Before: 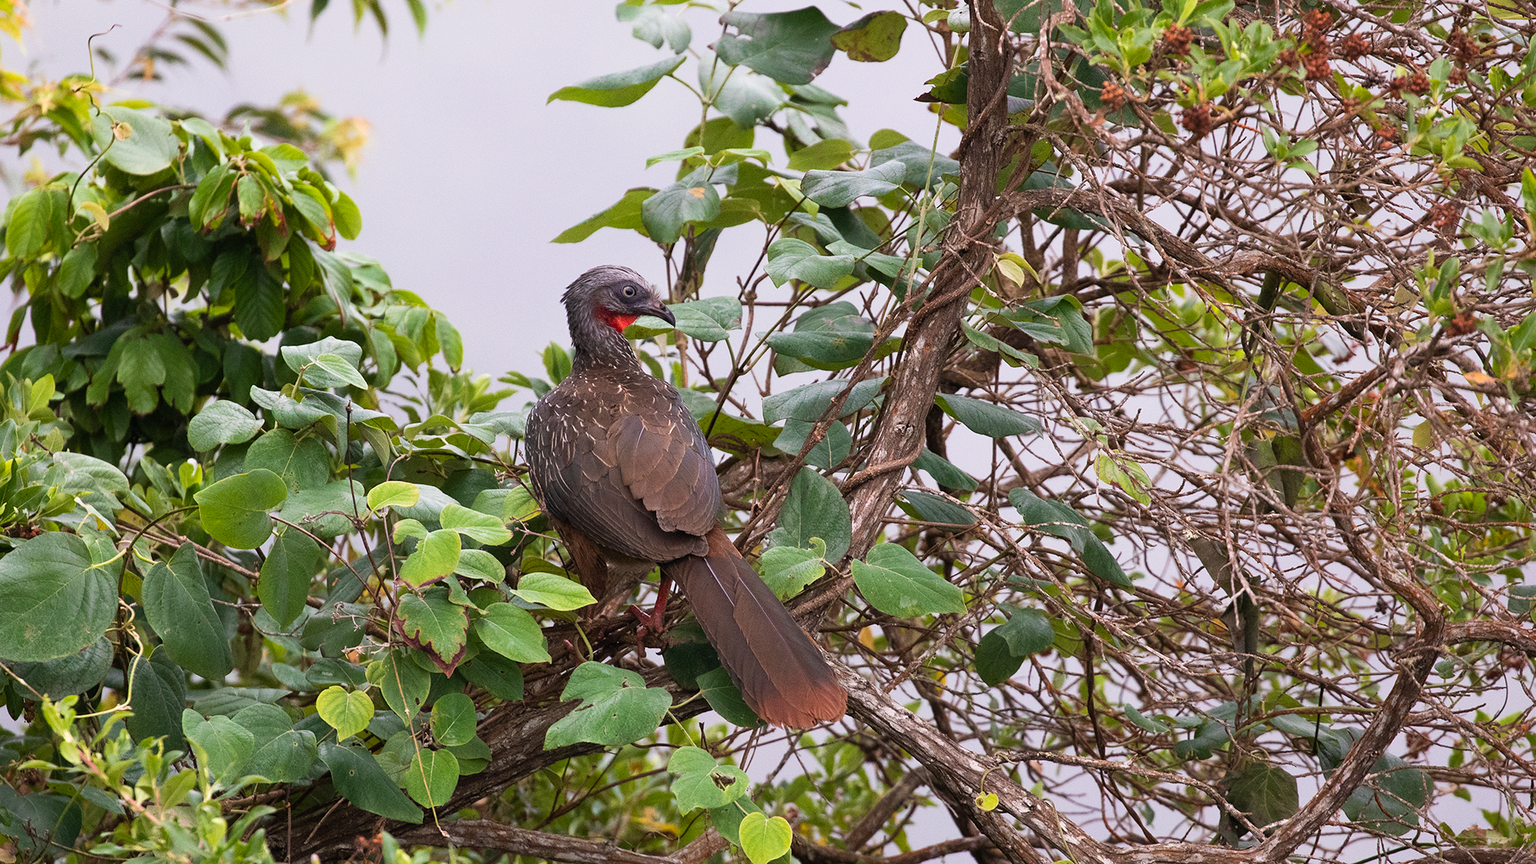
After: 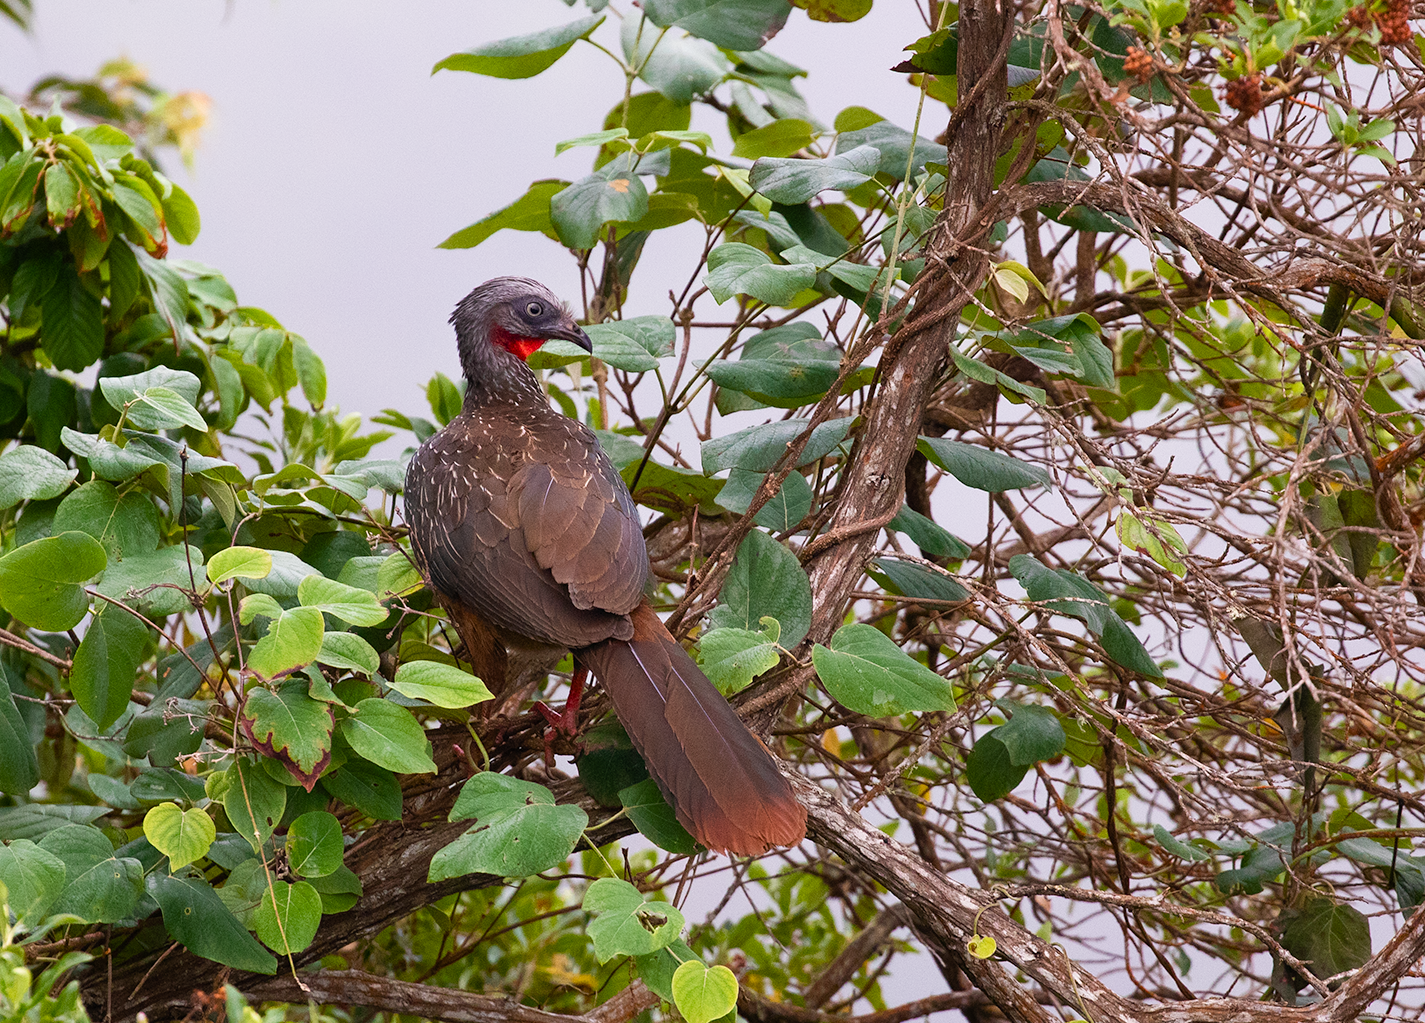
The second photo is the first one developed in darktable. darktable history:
crop and rotate: left 13.15%, top 5.251%, right 12.609%
color balance rgb: perceptual saturation grading › global saturation 20%, perceptual saturation grading › highlights -25%, perceptual saturation grading › shadows 25%
